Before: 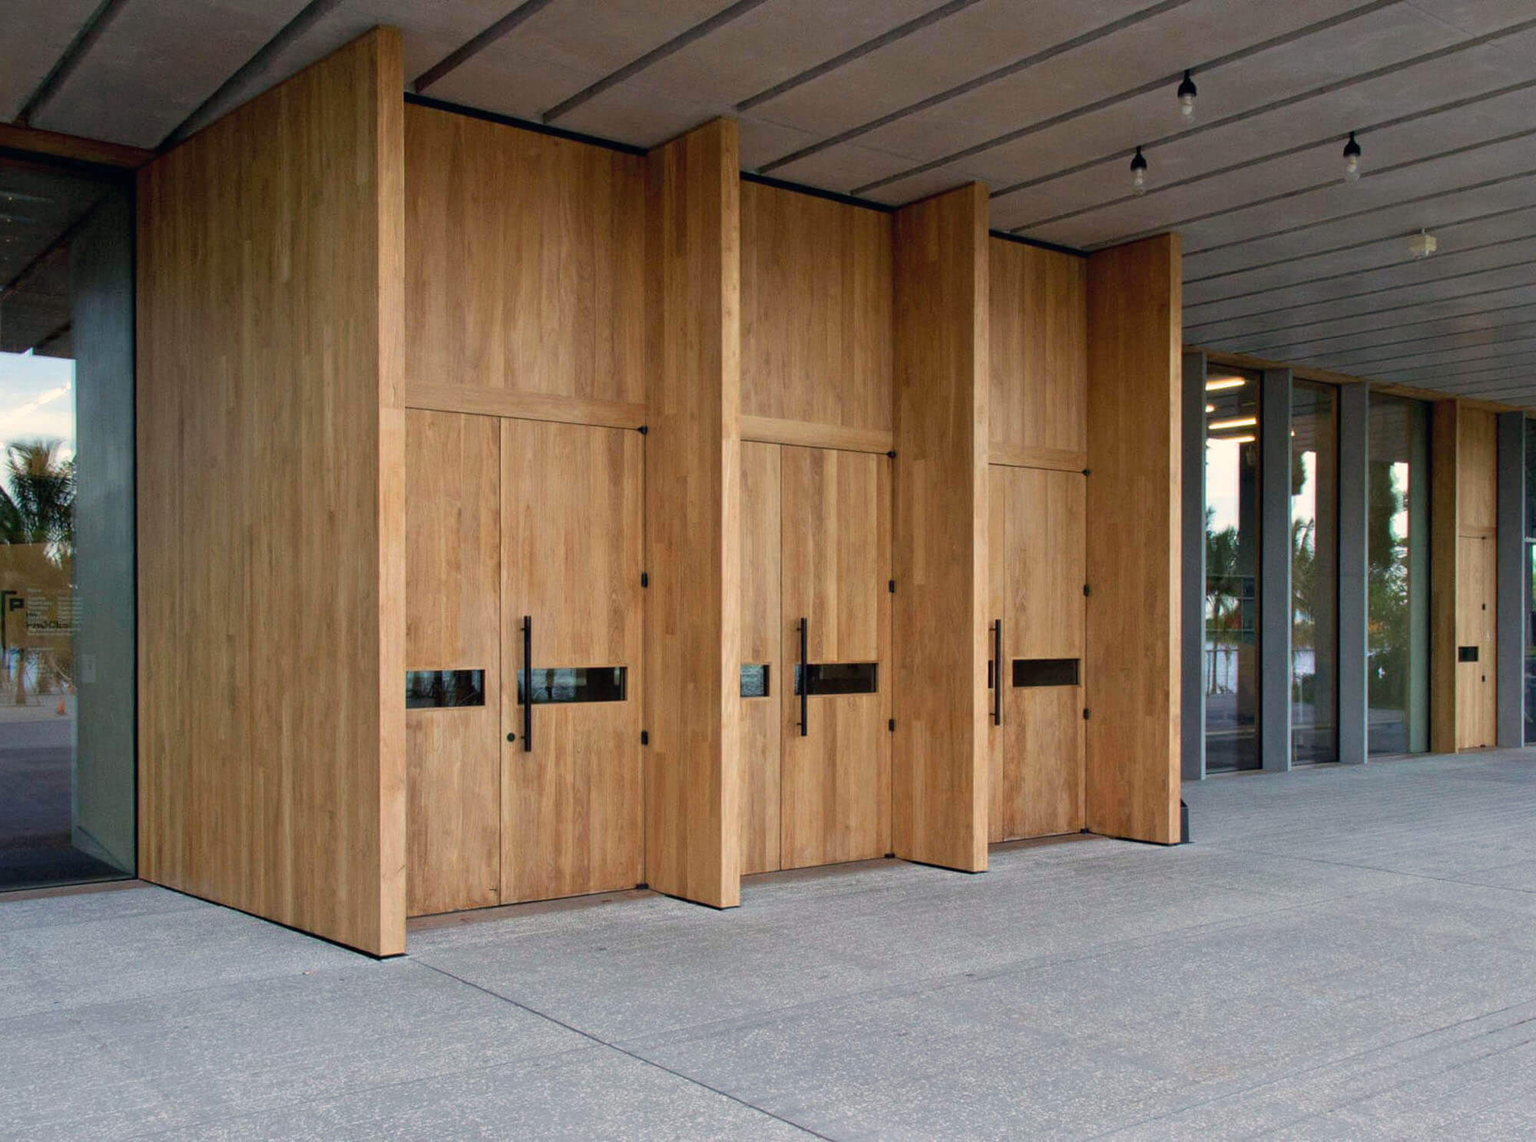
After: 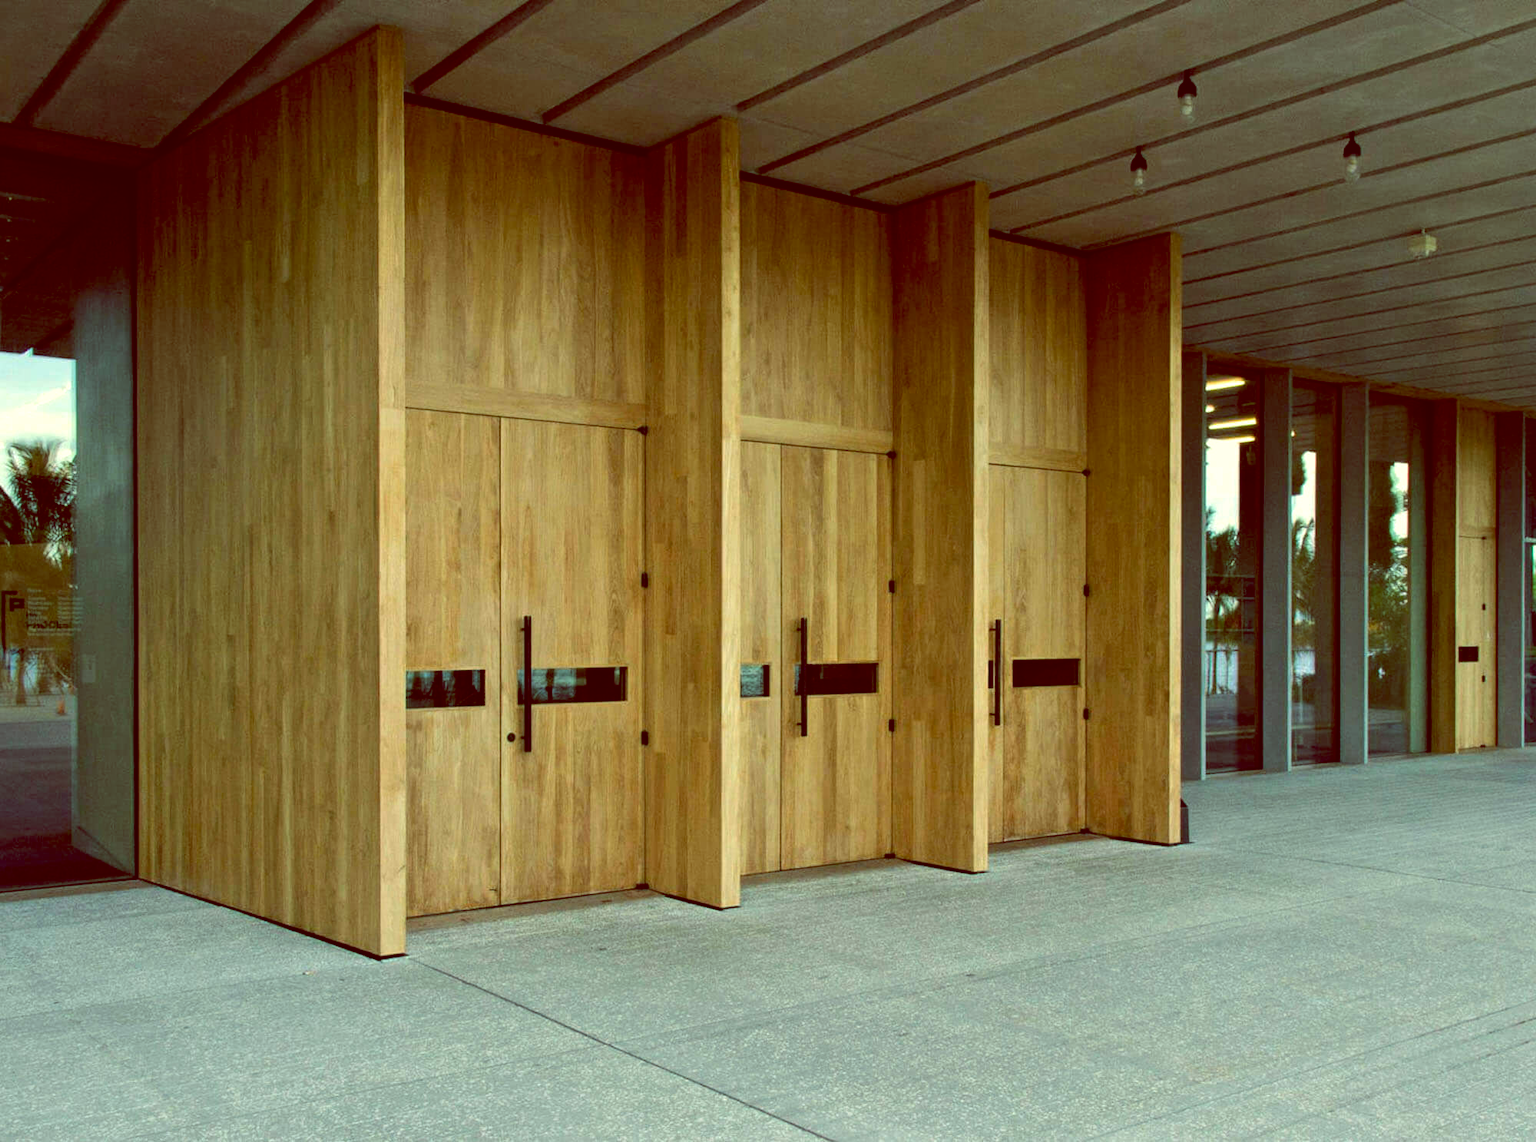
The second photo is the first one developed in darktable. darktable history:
tone equalizer: -8 EV -0.417 EV, -7 EV -0.389 EV, -6 EV -0.333 EV, -5 EV -0.222 EV, -3 EV 0.222 EV, -2 EV 0.333 EV, -1 EV 0.389 EV, +0 EV 0.417 EV, edges refinement/feathering 500, mask exposure compensation -1.57 EV, preserve details no
color balance: lift [1, 1.015, 0.987, 0.985], gamma [1, 0.959, 1.042, 0.958], gain [0.927, 0.938, 1.072, 0.928], contrast 1.5%
